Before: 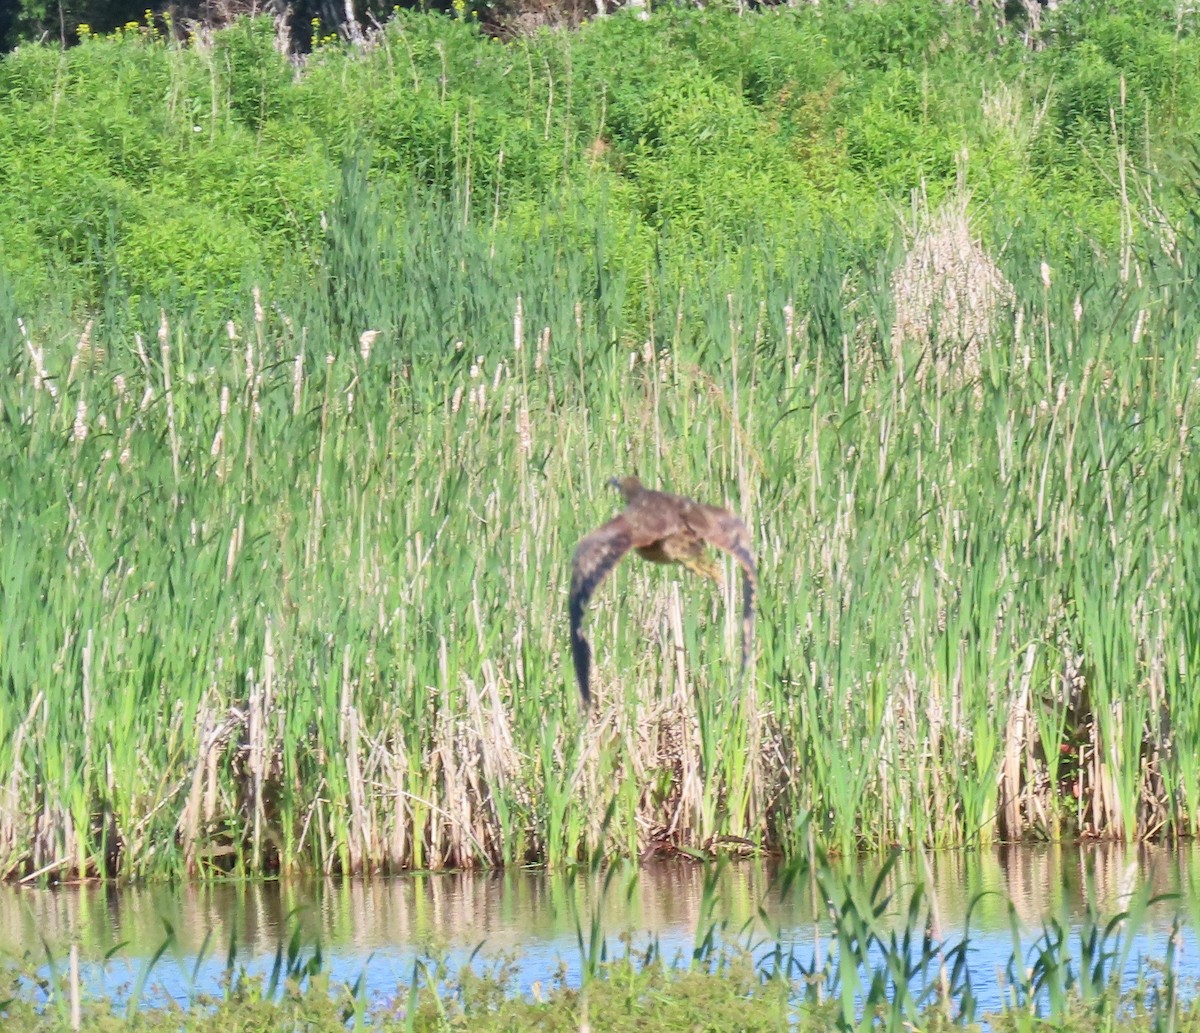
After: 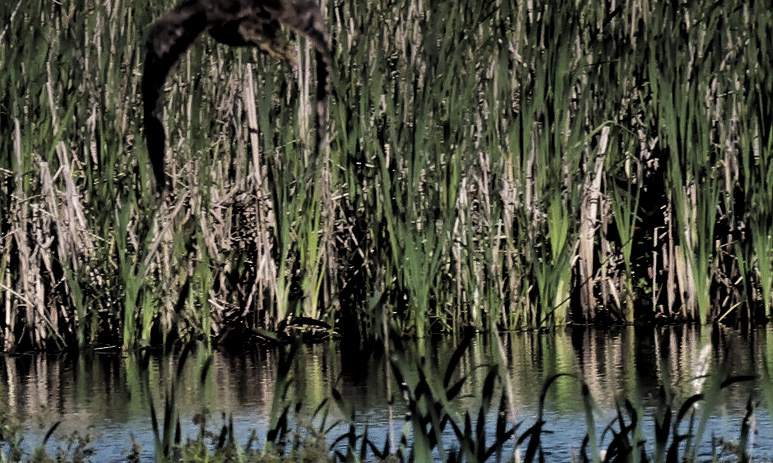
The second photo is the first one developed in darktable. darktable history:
levels: mode automatic, black 8.58%, gray 59.42%, levels [0, 0.445, 1]
graduated density: density 0.38 EV, hardness 21%, rotation -6.11°, saturation 32%
crop and rotate: left 35.509%, top 50.238%, bottom 4.934%
exposure: black level correction -0.028, compensate highlight preservation false
